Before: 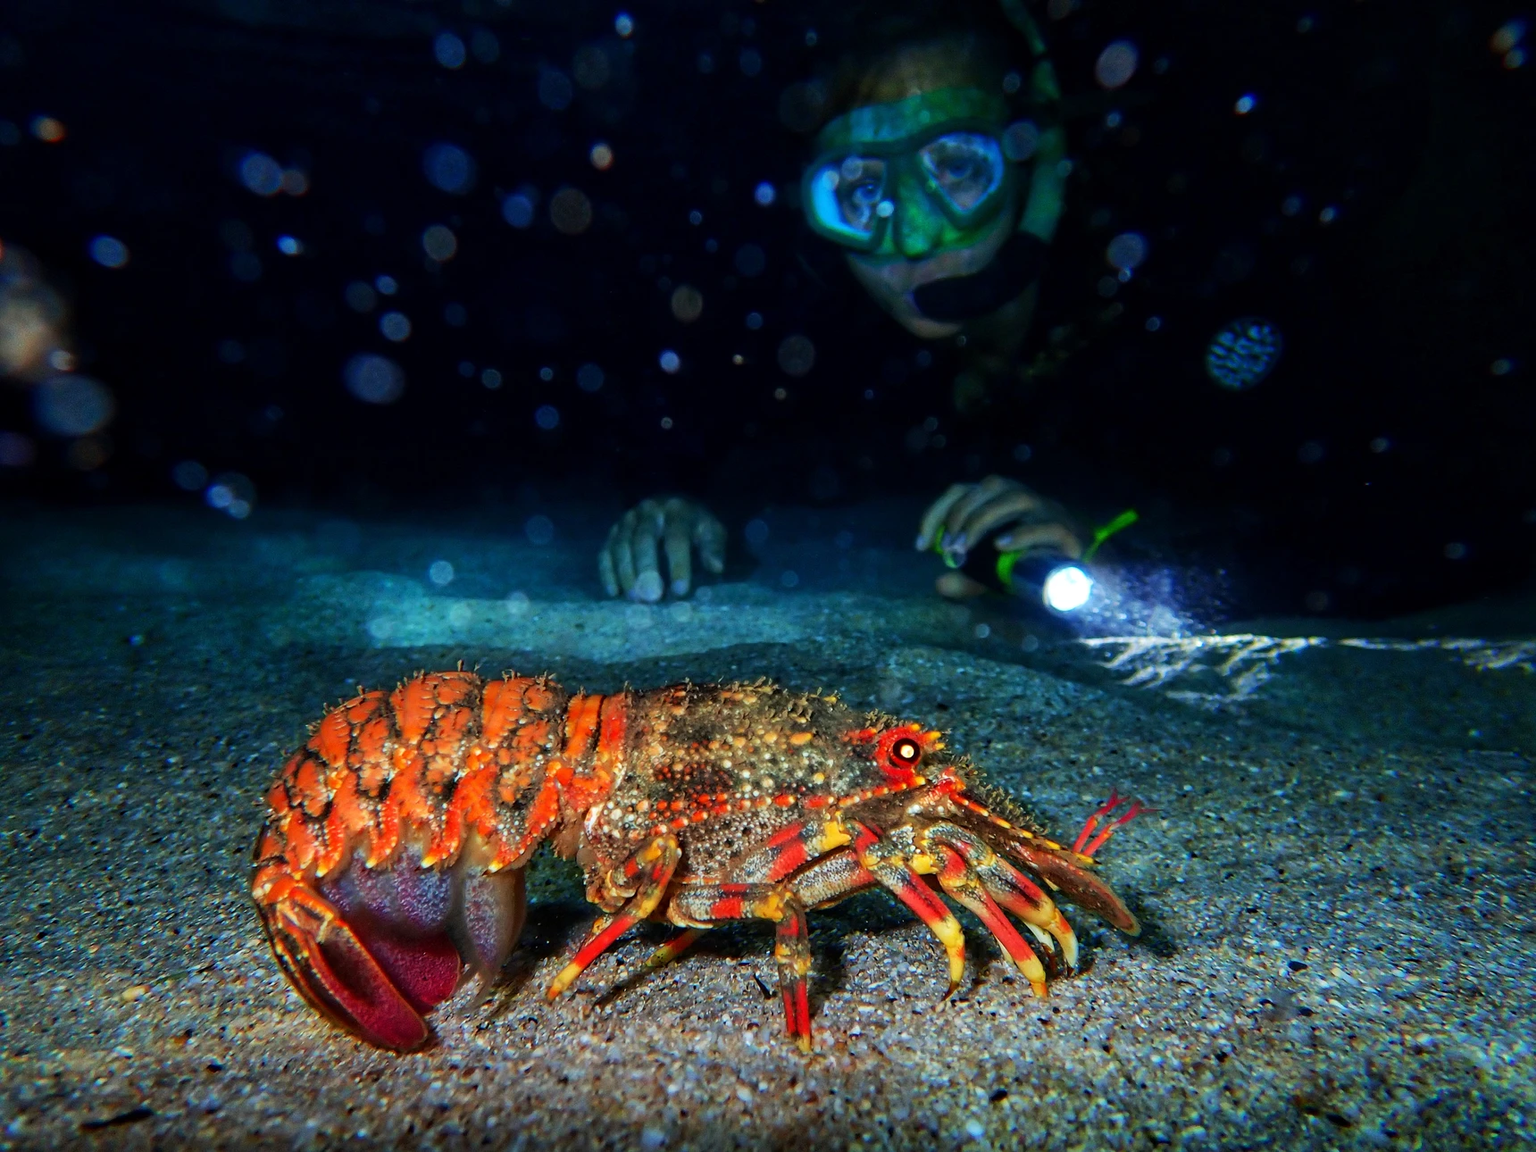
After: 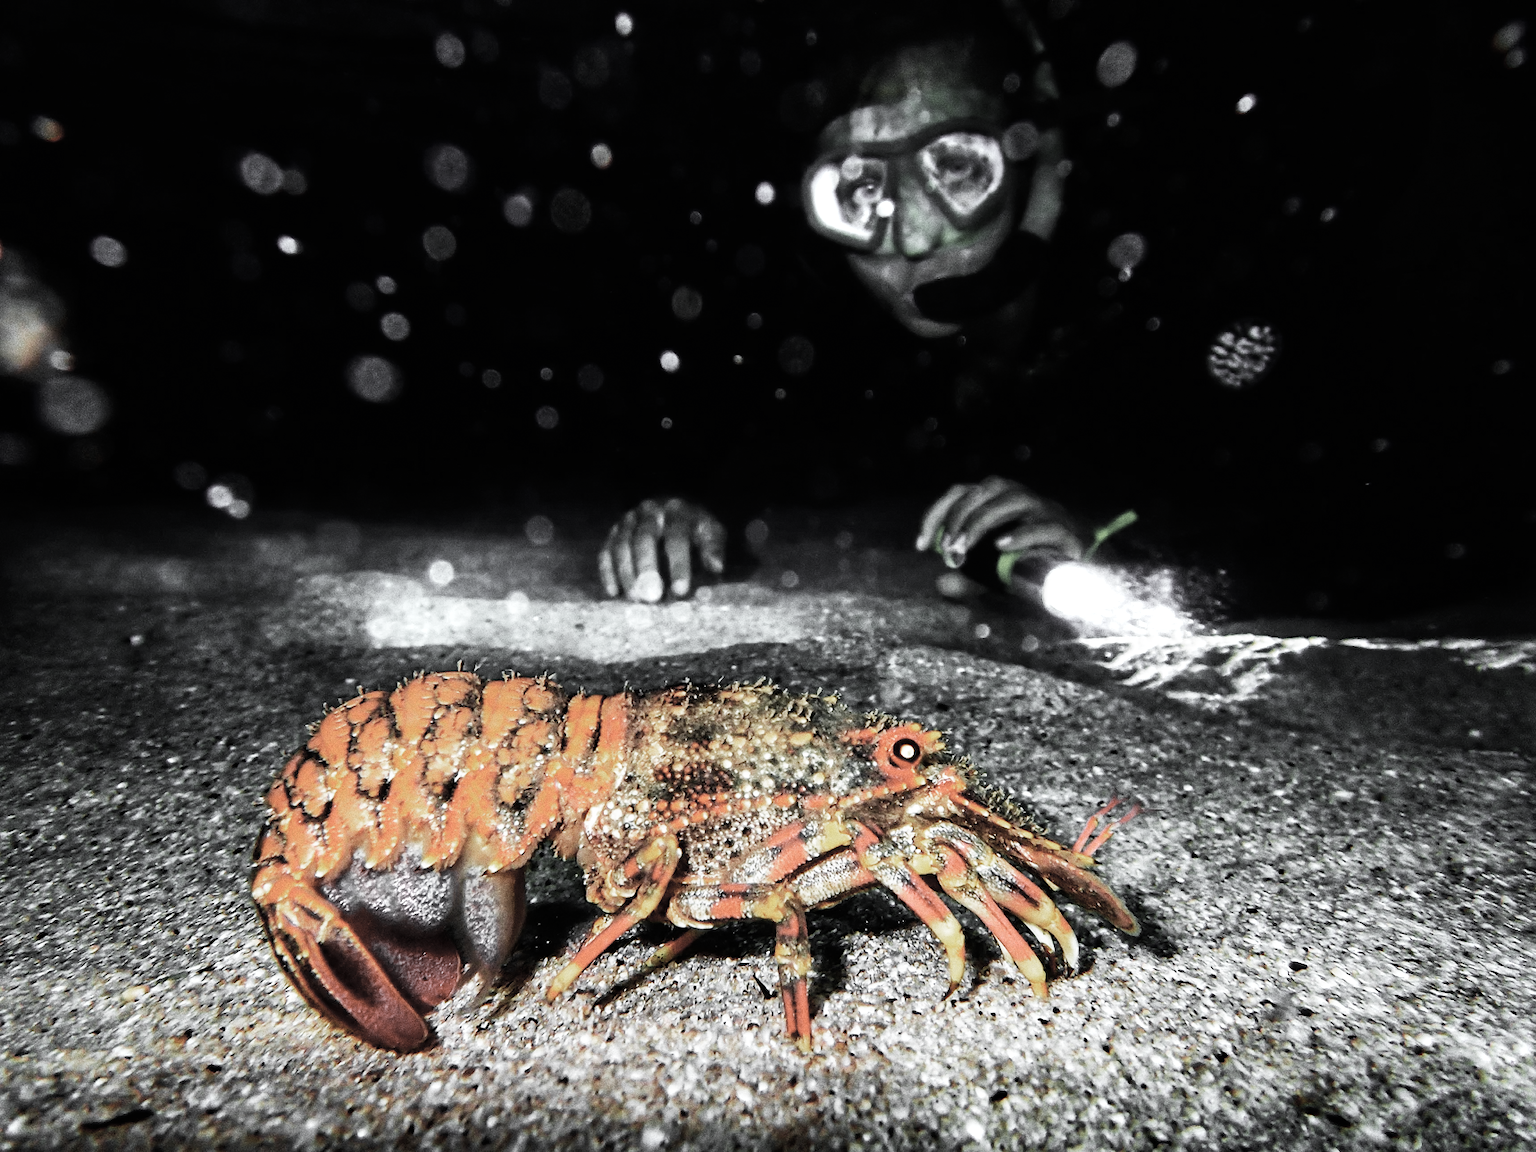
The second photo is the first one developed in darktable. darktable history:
base curve: curves: ch0 [(0, 0) (0.007, 0.004) (0.027, 0.03) (0.046, 0.07) (0.207, 0.54) (0.442, 0.872) (0.673, 0.972) (1, 1)], preserve colors none
grain: coarseness 0.09 ISO
color zones: curves: ch0 [(0, 0.613) (0.01, 0.613) (0.245, 0.448) (0.498, 0.529) (0.642, 0.665) (0.879, 0.777) (0.99, 0.613)]; ch1 [(0, 0.035) (0.121, 0.189) (0.259, 0.197) (0.415, 0.061) (0.589, 0.022) (0.732, 0.022) (0.857, 0.026) (0.991, 0.053)]
